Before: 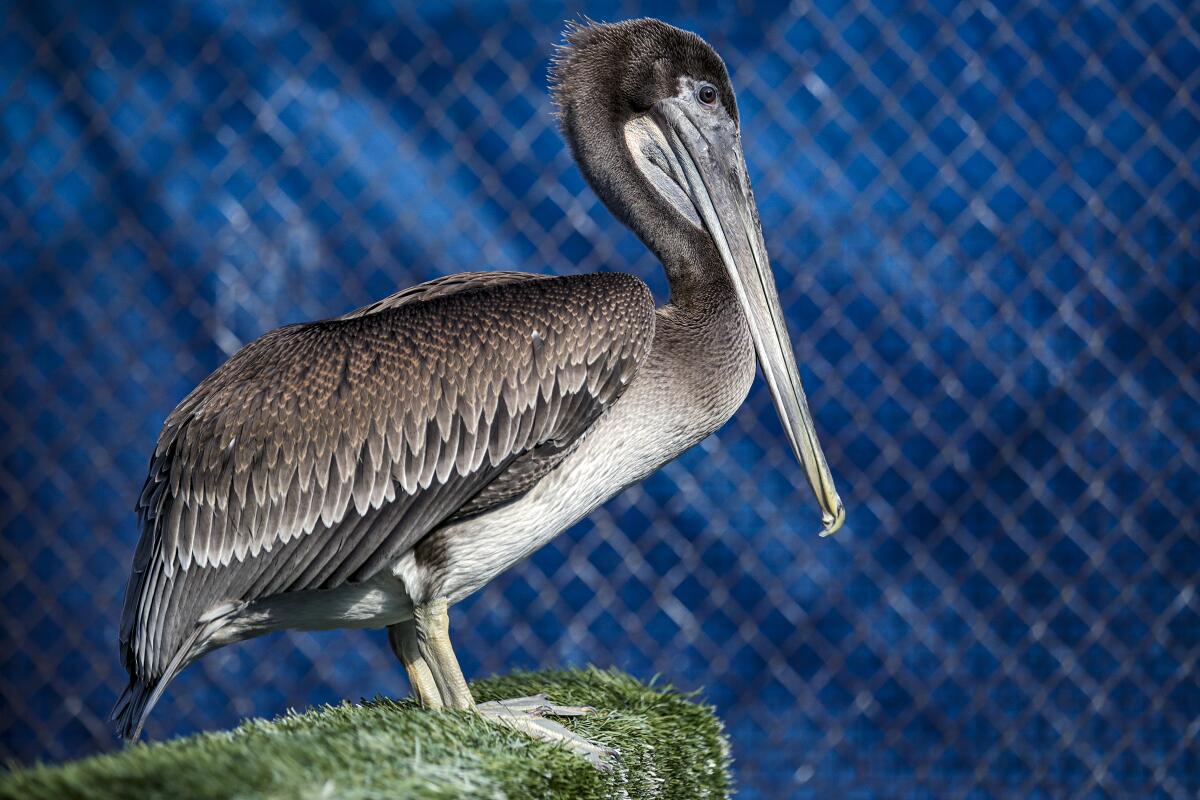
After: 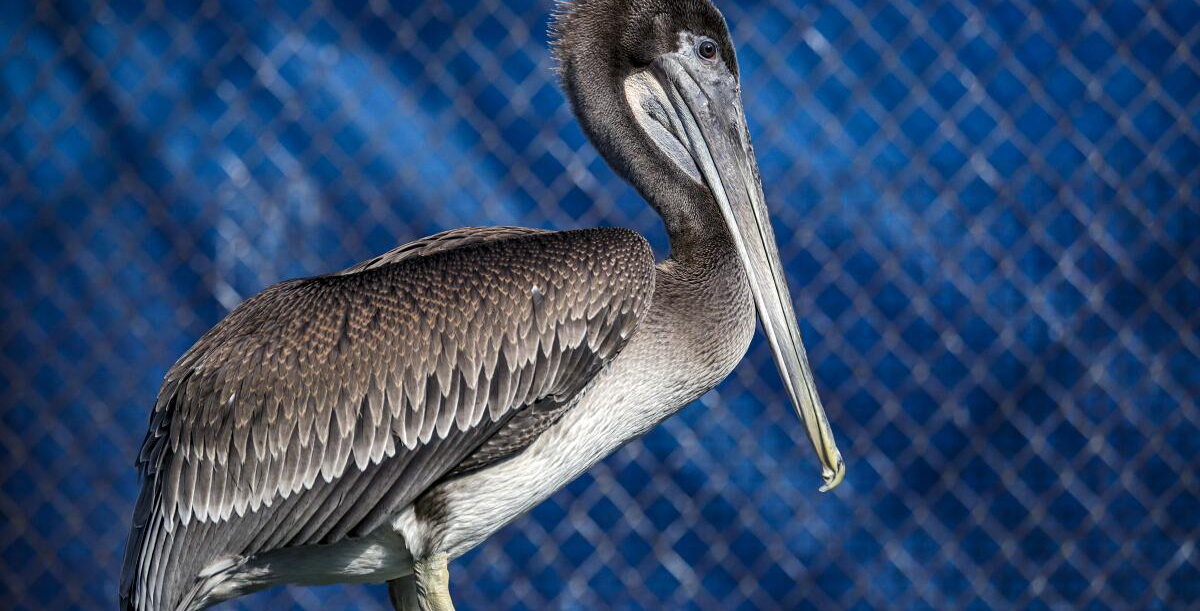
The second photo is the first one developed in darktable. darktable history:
crop: top 5.635%, bottom 17.929%
